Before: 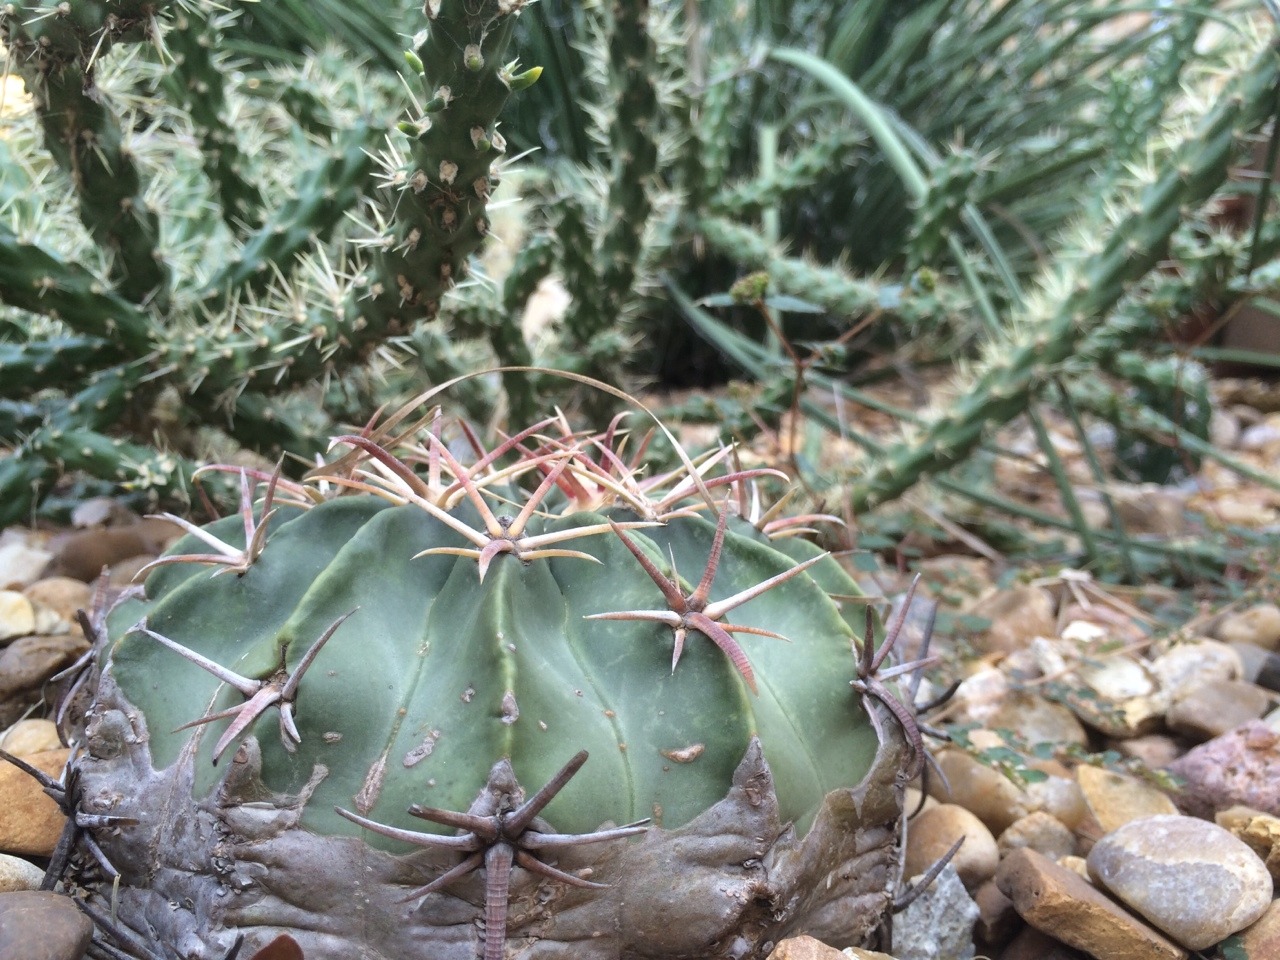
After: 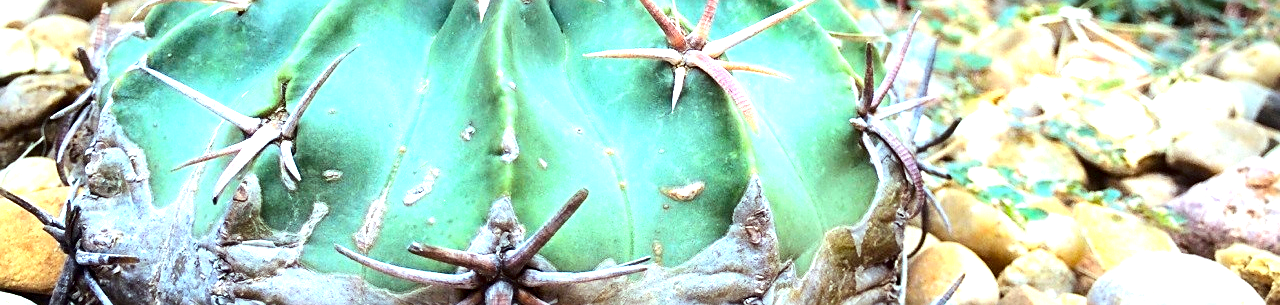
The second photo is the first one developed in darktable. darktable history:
vignetting: fall-off radius 63.42%, brightness -0.537, saturation -0.519, center (-0.025, 0.4)
local contrast: highlights 107%, shadows 98%, detail 120%, midtone range 0.2
sharpen: on, module defaults
crop and rotate: top 58.551%, bottom 9.659%
color balance rgb: highlights gain › luminance 20.207%, highlights gain › chroma 2.829%, highlights gain › hue 173.07°, global offset › hue 170.81°, perceptual saturation grading › global saturation 29.555%, perceptual brilliance grading › global brilliance 10.501%, perceptual brilliance grading › shadows 14.77%, global vibrance 19.386%
tone equalizer: -8 EV -0.712 EV, -7 EV -0.694 EV, -6 EV -0.573 EV, -5 EV -0.4 EV, -3 EV 0.394 EV, -2 EV 0.6 EV, -1 EV 0.674 EV, +0 EV 0.735 EV
exposure: compensate exposure bias true, compensate highlight preservation false
contrast brightness saturation: contrast 0.191, brightness -0.103, saturation 0.207
